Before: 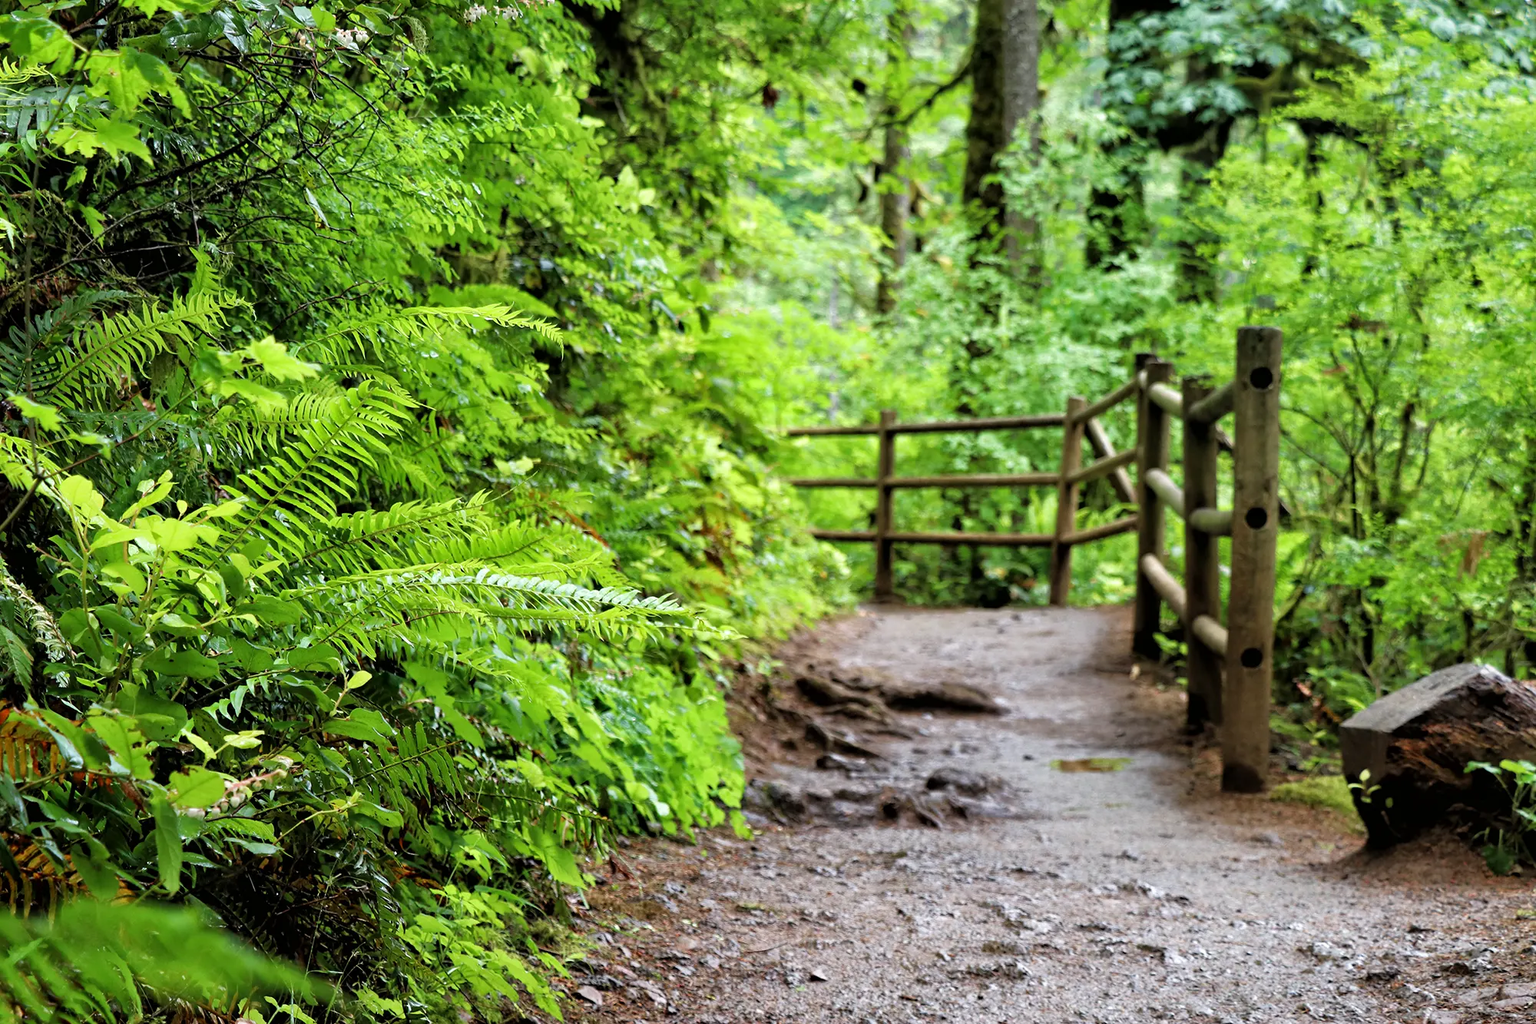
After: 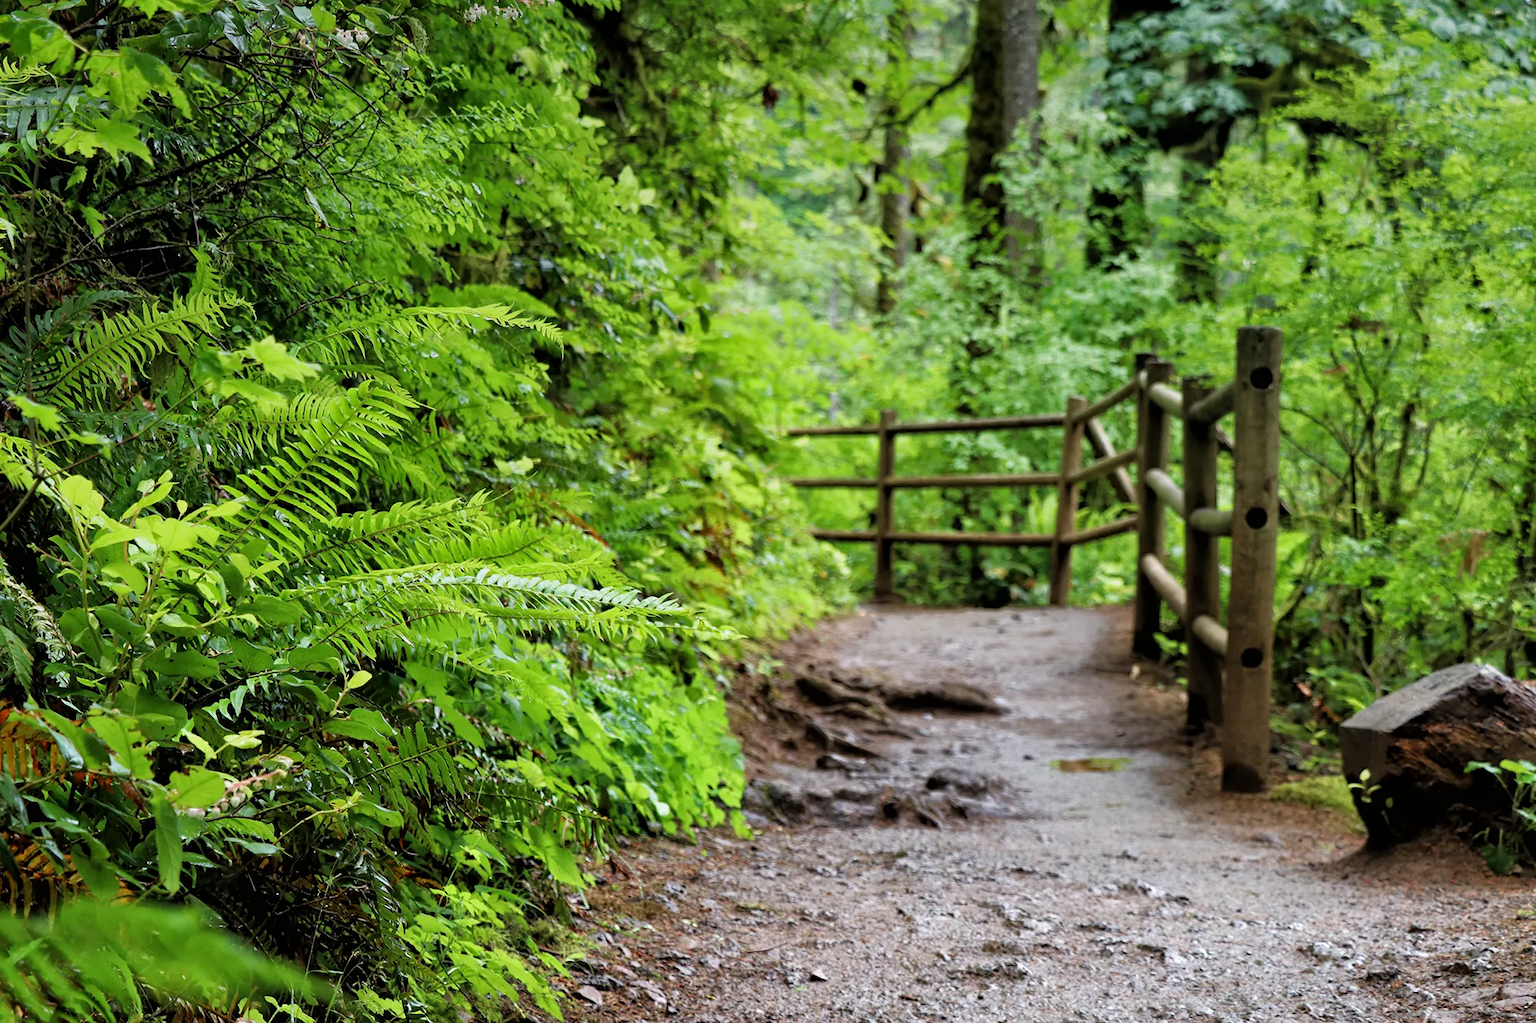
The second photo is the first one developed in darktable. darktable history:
exposure: compensate highlight preservation false
graduated density: on, module defaults
